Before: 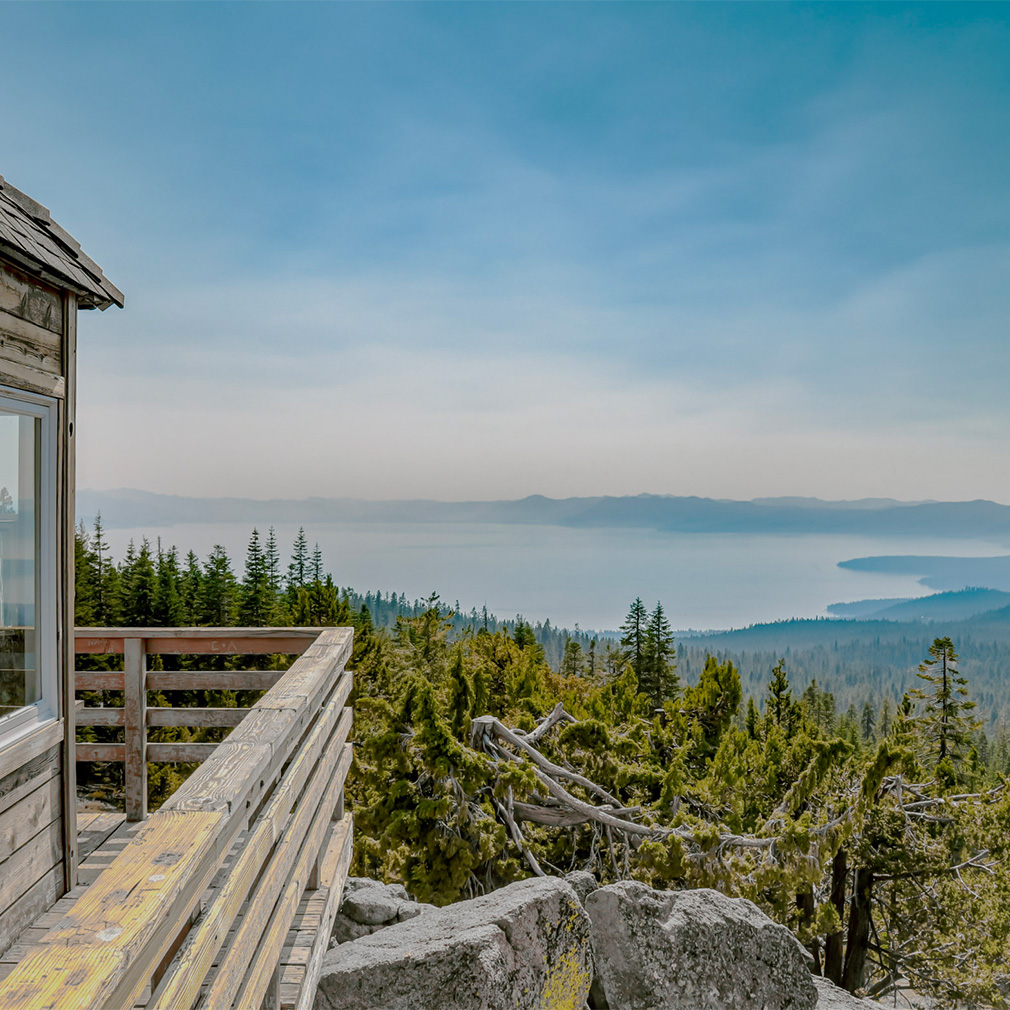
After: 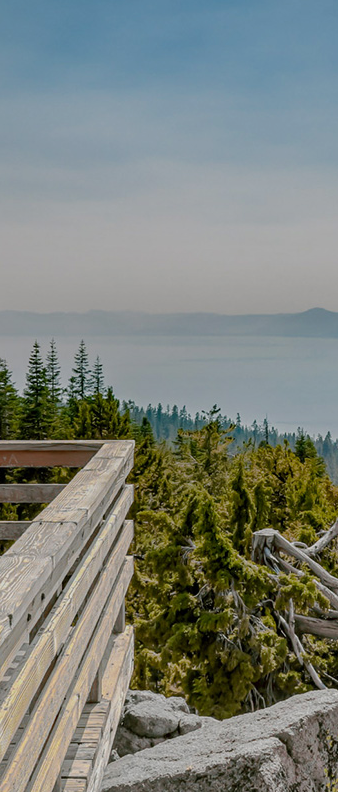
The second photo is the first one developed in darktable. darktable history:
crop and rotate: left 21.77%, top 18.528%, right 44.676%, bottom 2.997%
graduated density: on, module defaults
